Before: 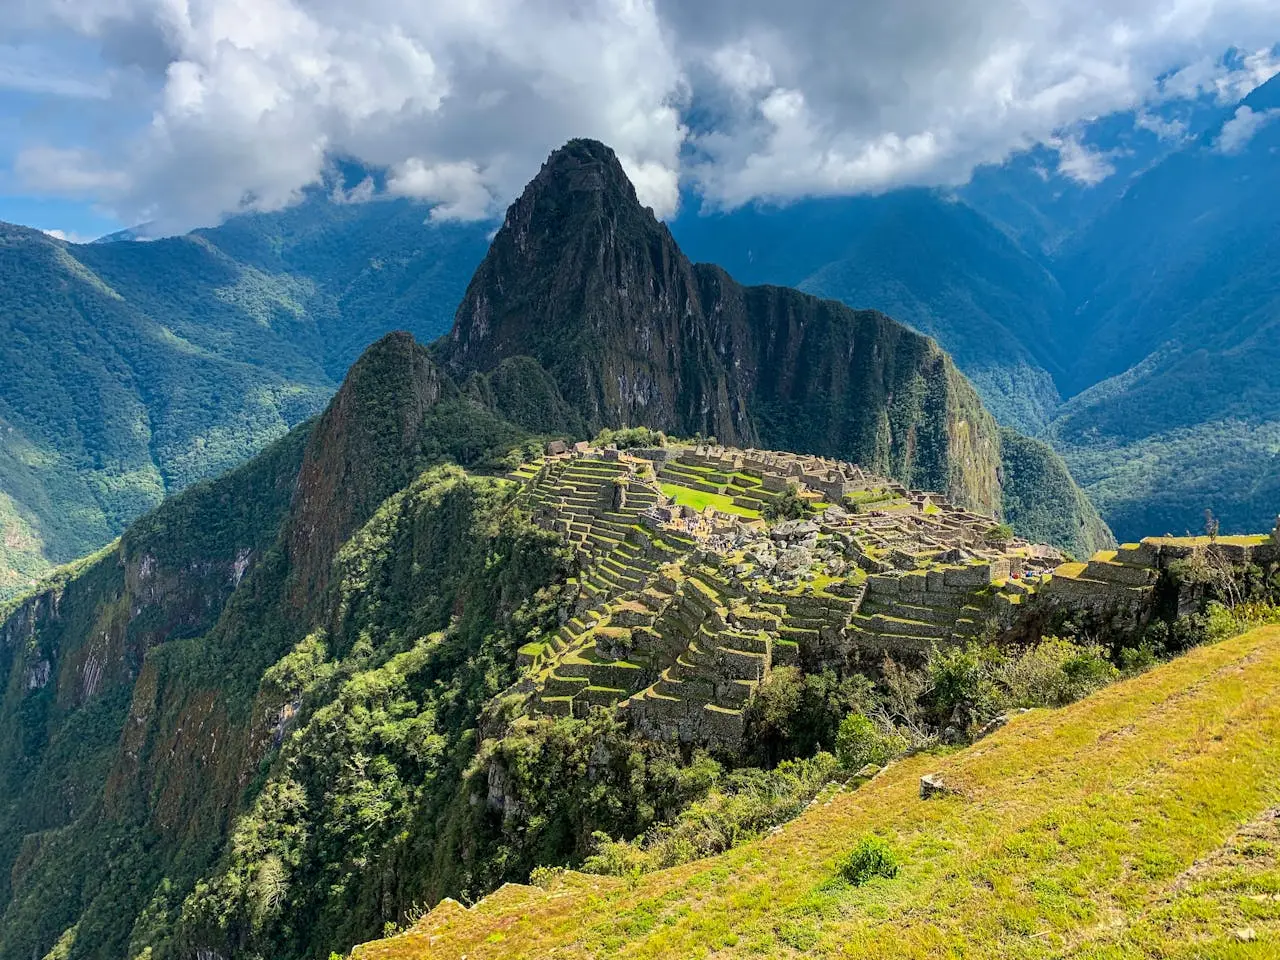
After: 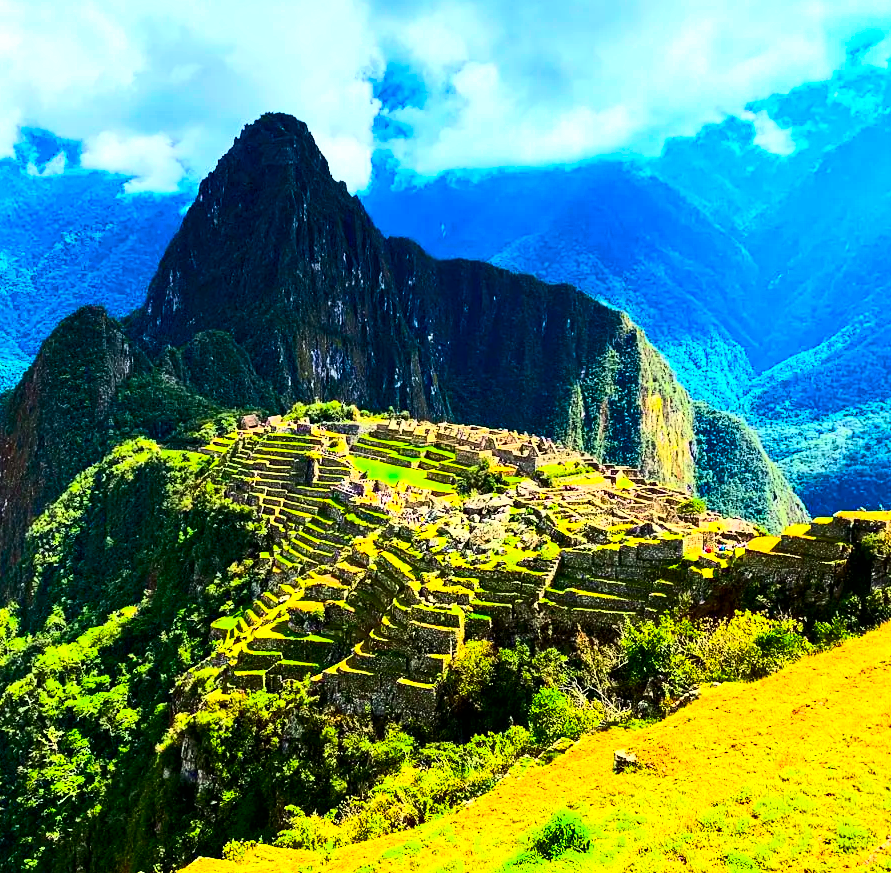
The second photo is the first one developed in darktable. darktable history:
local contrast: mode bilateral grid, contrast 19, coarseness 51, detail 120%, midtone range 0.2
tone equalizer: -8 EV -0.764 EV, -7 EV -0.709 EV, -6 EV -0.567 EV, -5 EV -0.412 EV, -3 EV 0.389 EV, -2 EV 0.6 EV, -1 EV 0.697 EV, +0 EV 0.742 EV, edges refinement/feathering 500, mask exposure compensation -1.57 EV, preserve details no
color correction: highlights b* 0.01, saturation 2.1
contrast brightness saturation: contrast 0.403, brightness 0.105, saturation 0.206
crop and rotate: left 23.99%, top 2.765%, right 6.338%, bottom 6.246%
